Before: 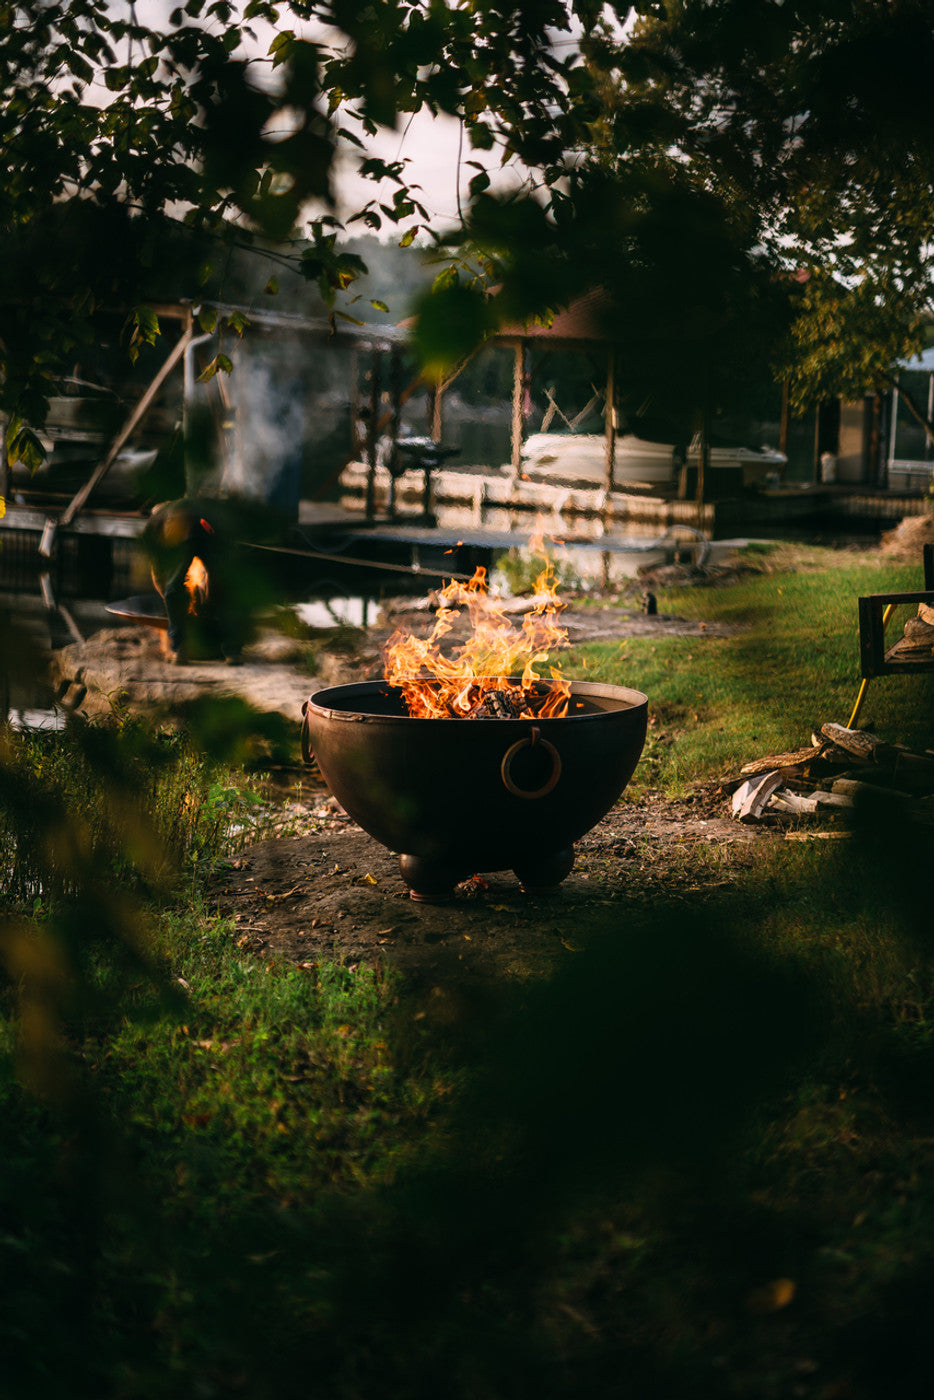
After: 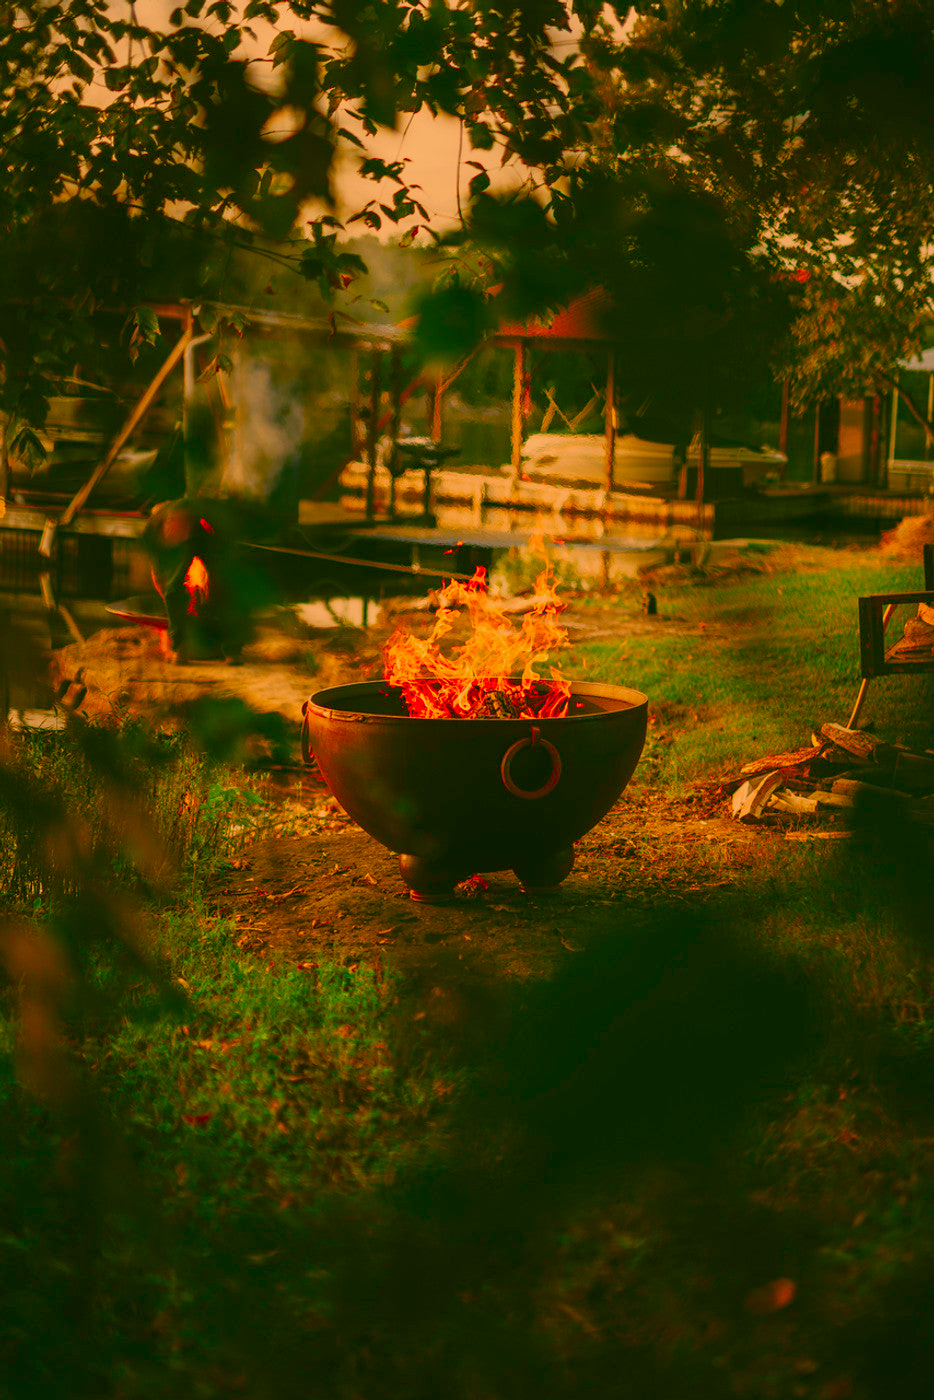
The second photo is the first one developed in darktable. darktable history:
color balance rgb: shadows lift › chroma 1%, shadows lift › hue 113°, highlights gain › chroma 0.2%, highlights gain › hue 333°, perceptual saturation grading › global saturation 20%, perceptual saturation grading › highlights -50%, perceptual saturation grading › shadows 25%, contrast -30%
color correction: highlights a* 10.44, highlights b* 30.04, shadows a* 2.73, shadows b* 17.51, saturation 1.72
